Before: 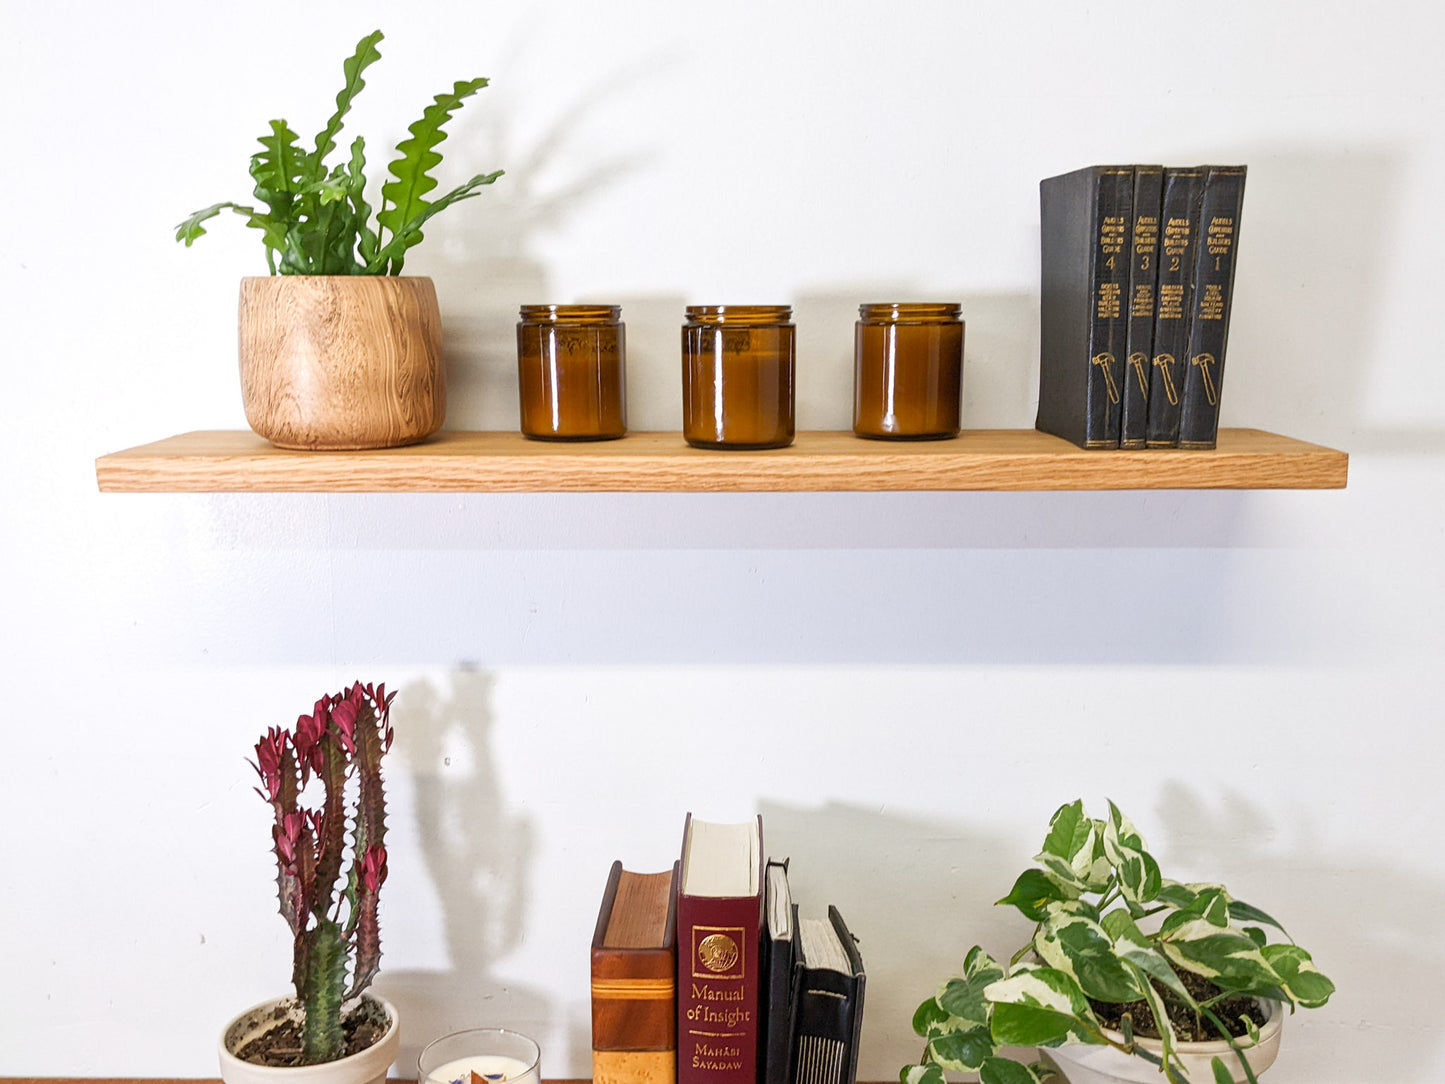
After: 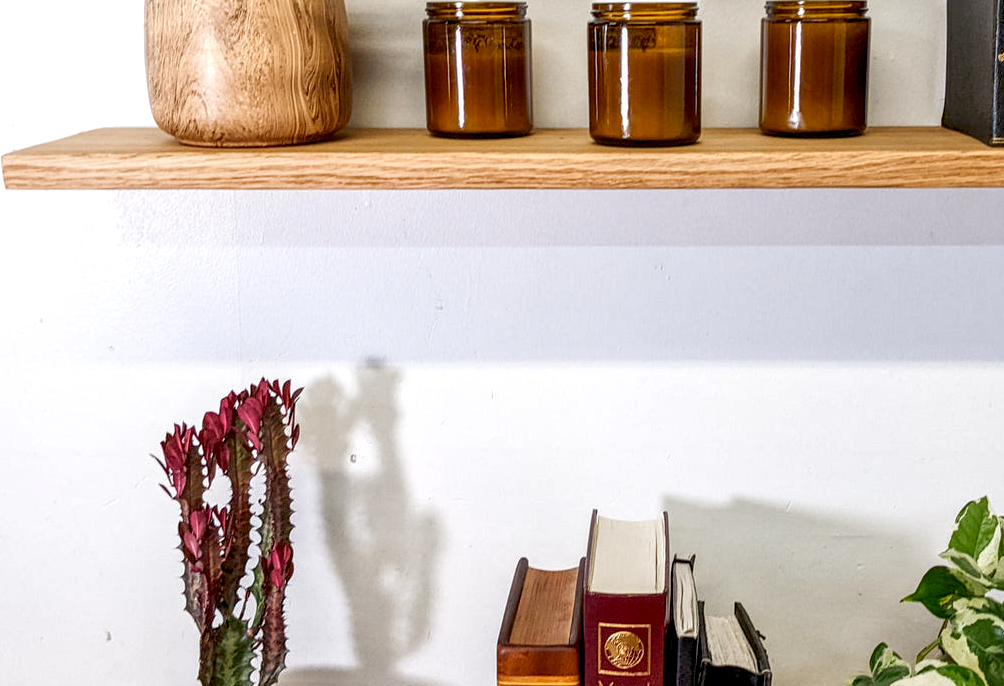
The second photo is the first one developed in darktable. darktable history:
local contrast: detail 150%
exposure: black level correction 0.009, compensate highlight preservation false
crop: left 6.556%, top 28.038%, right 23.895%, bottom 8.666%
